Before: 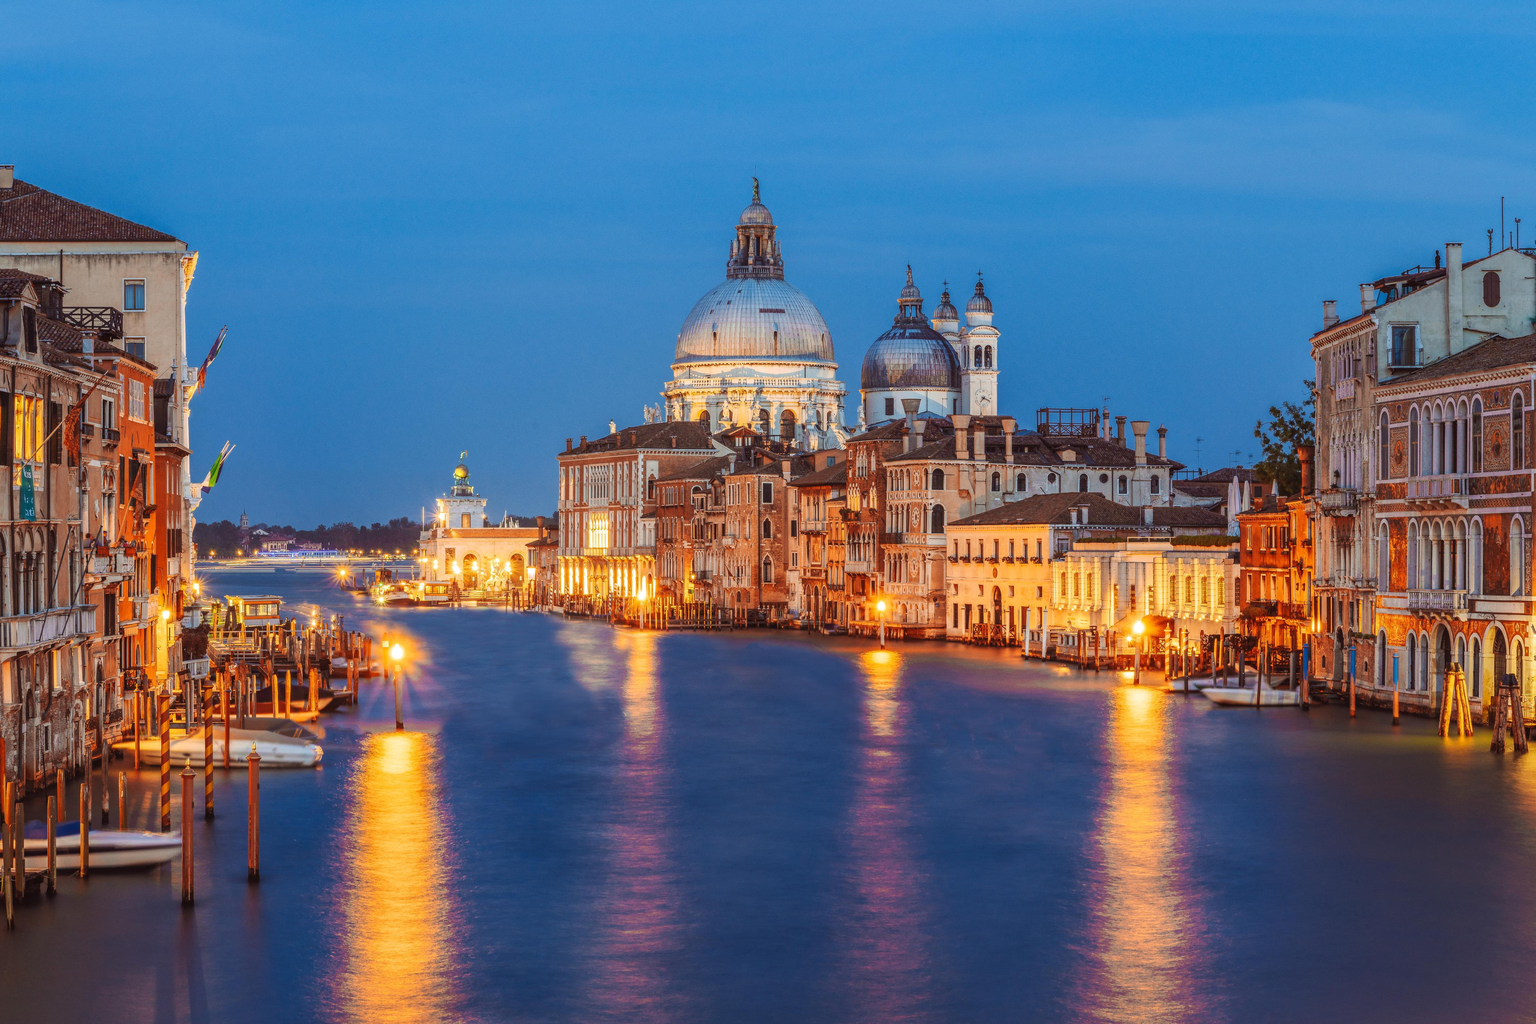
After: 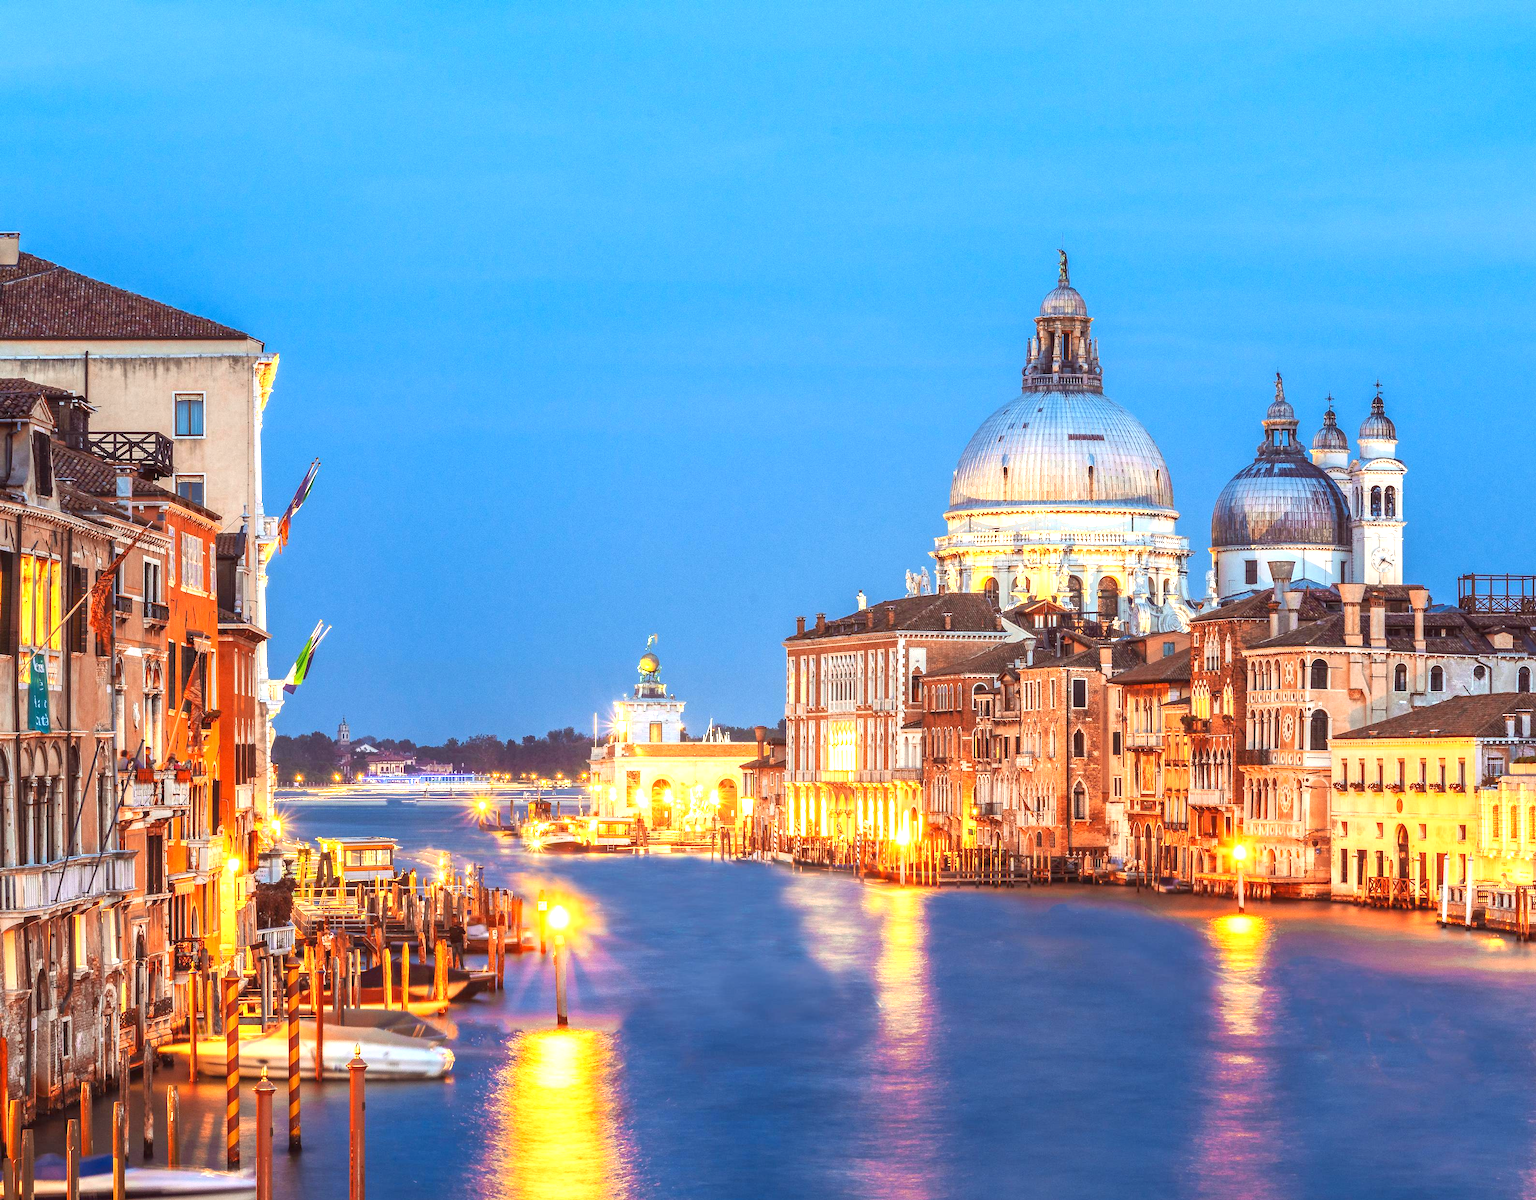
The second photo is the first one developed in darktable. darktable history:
crop: right 28.885%, bottom 16.626%
exposure: black level correction 0.001, exposure 1 EV, compensate highlight preservation false
